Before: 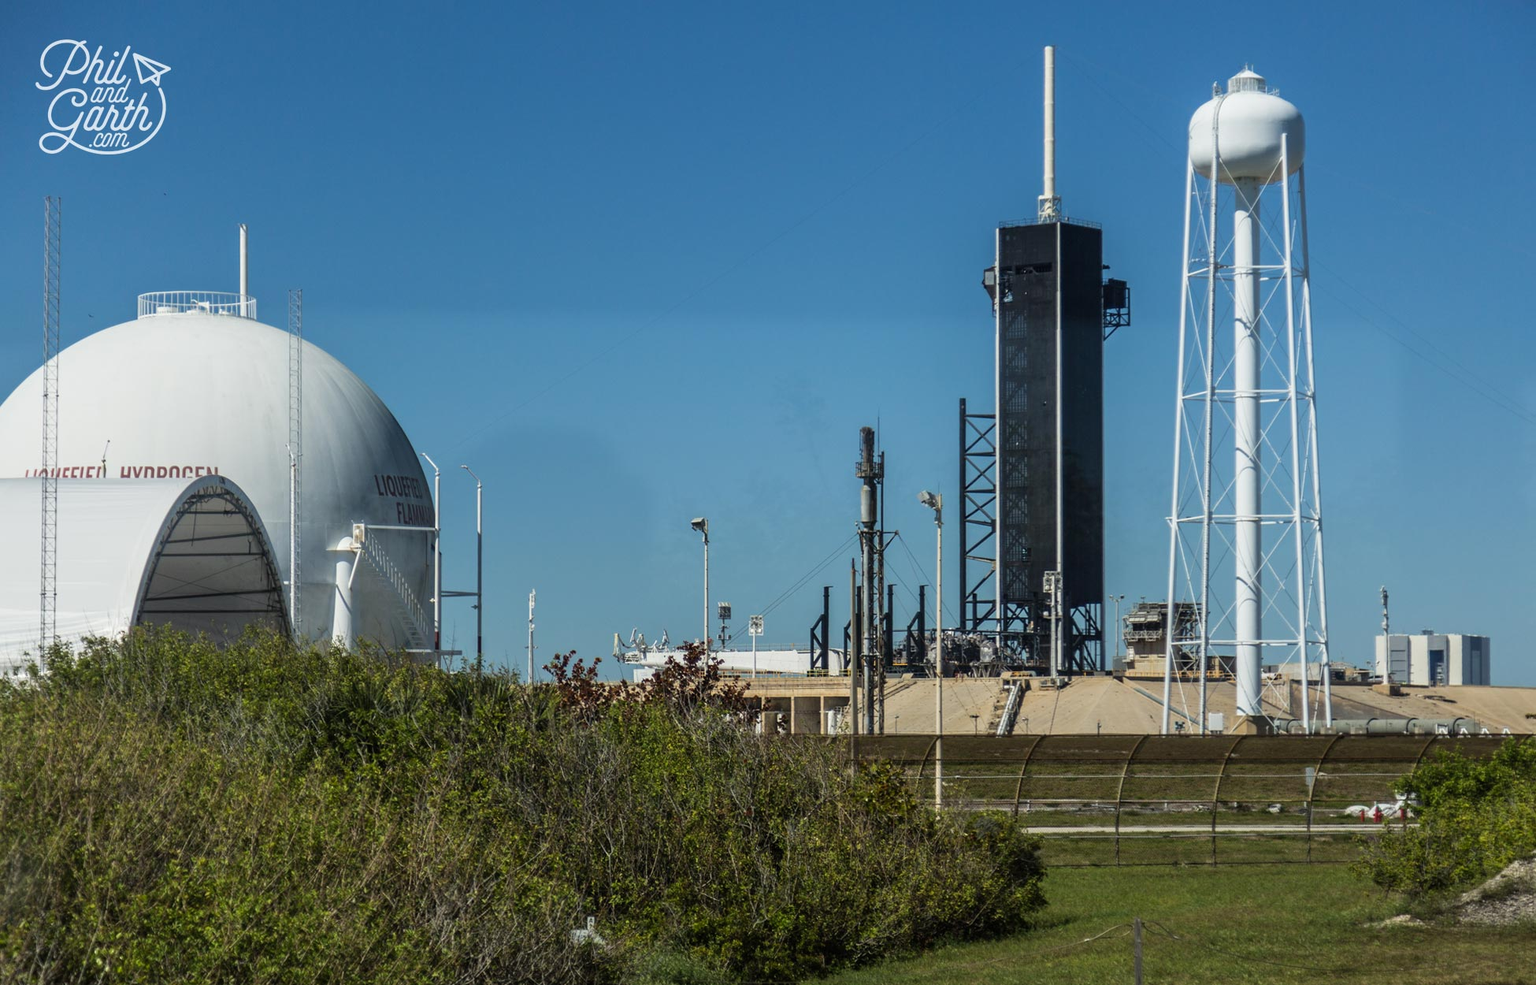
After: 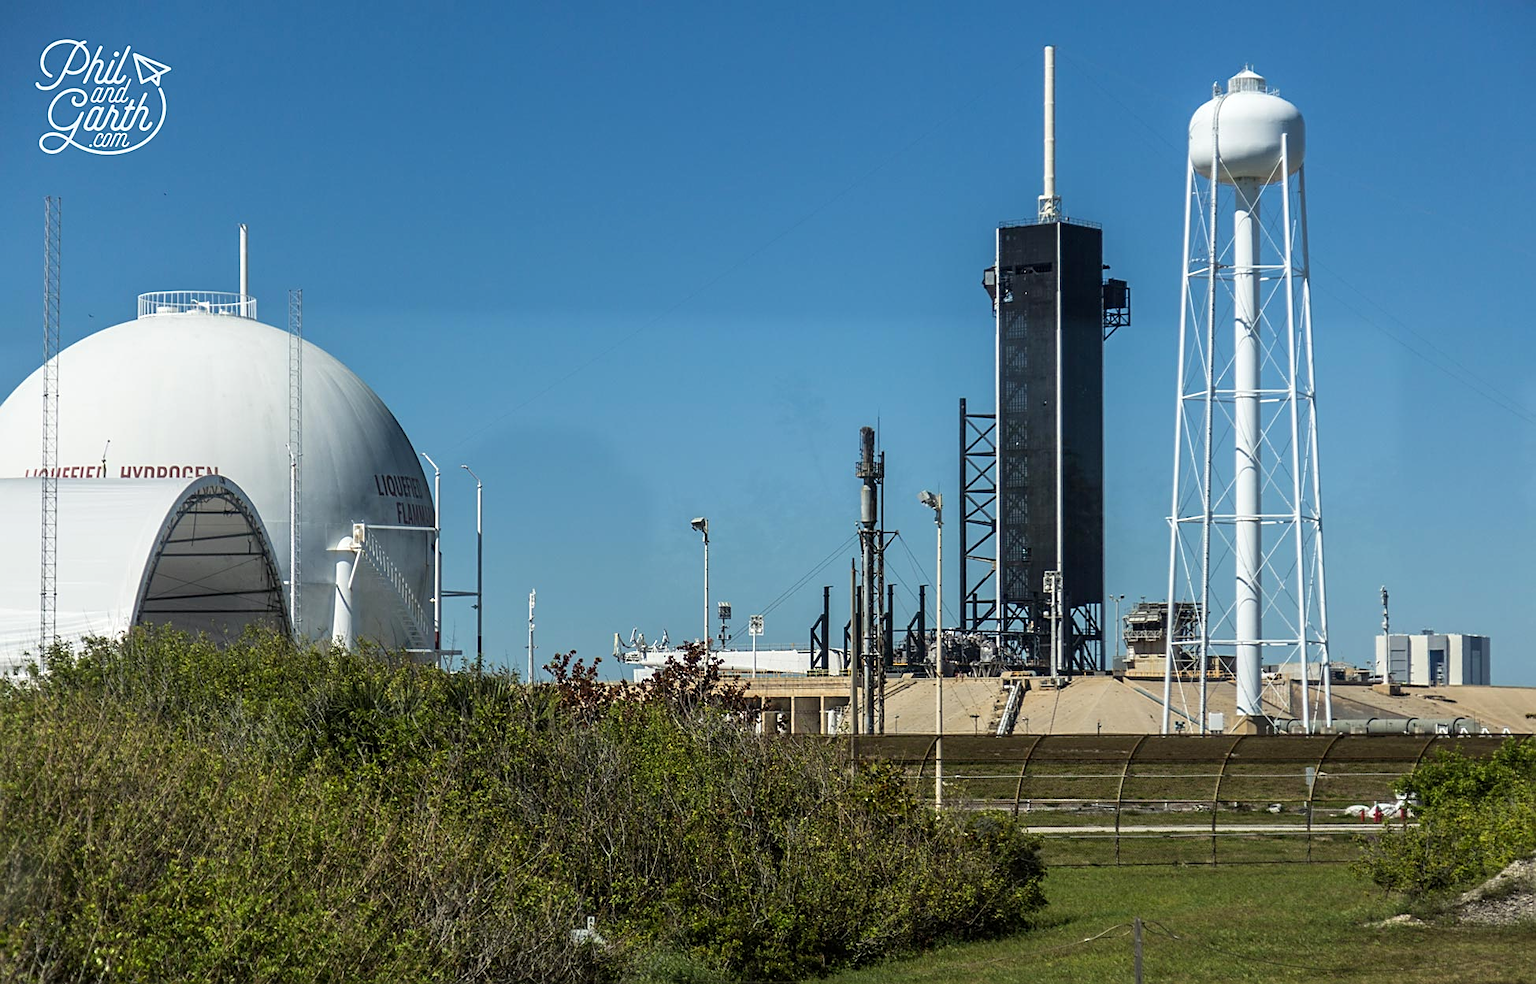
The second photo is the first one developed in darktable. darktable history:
sharpen: on, module defaults
exposure: black level correction 0.001, exposure 0.192 EV, compensate exposure bias true, compensate highlight preservation false
